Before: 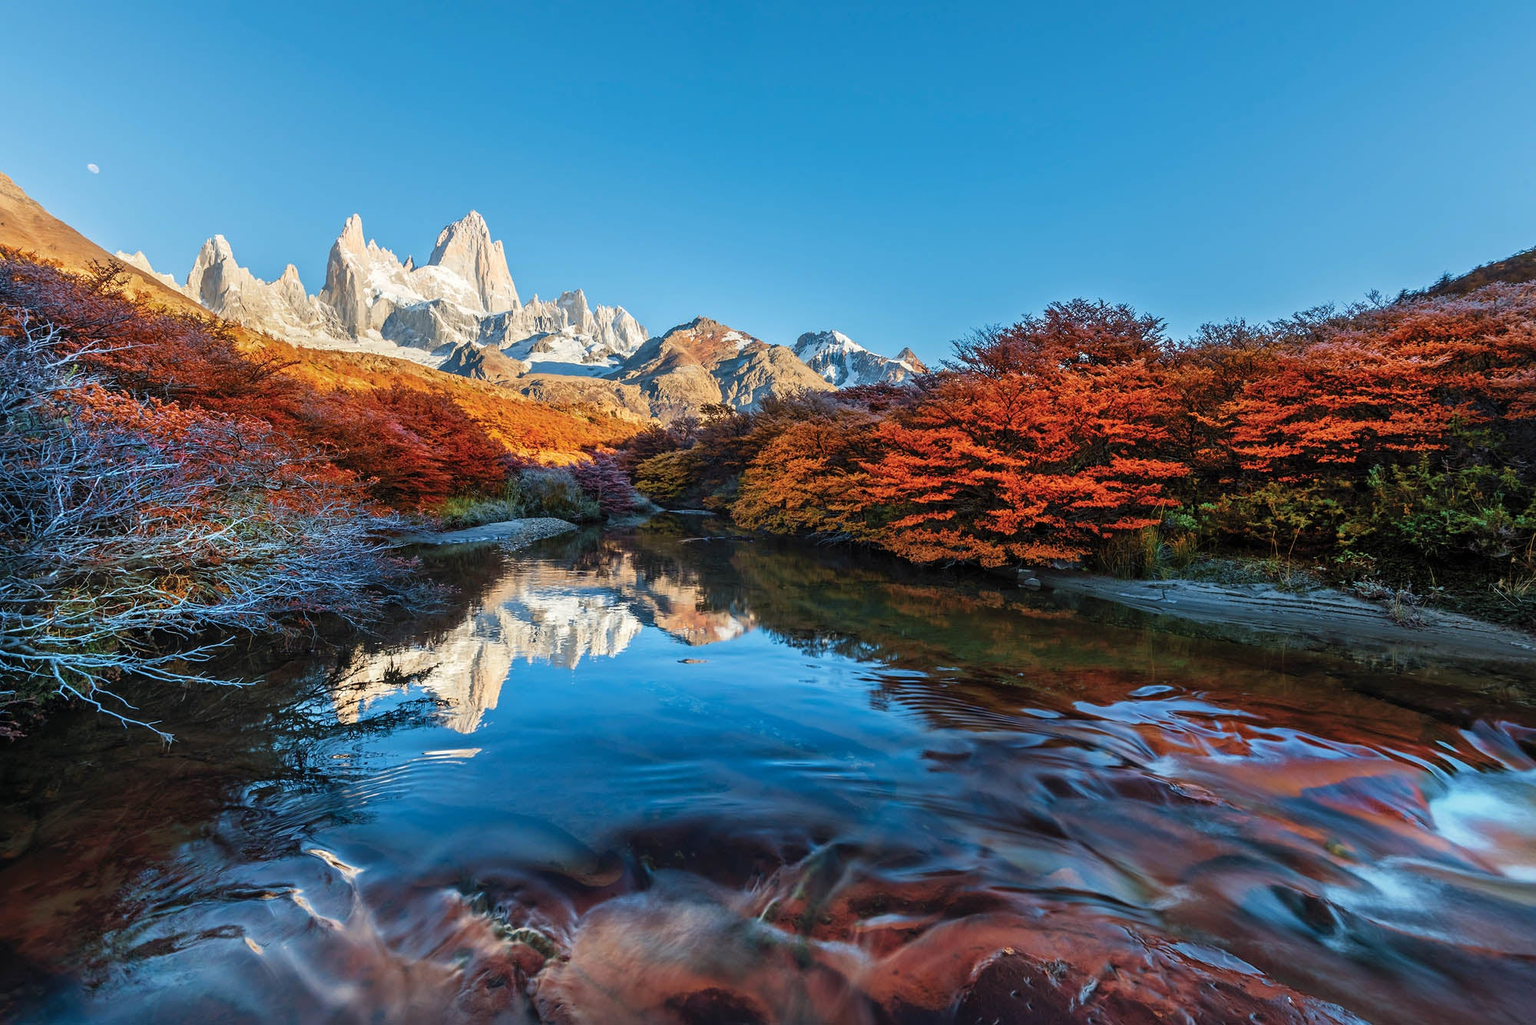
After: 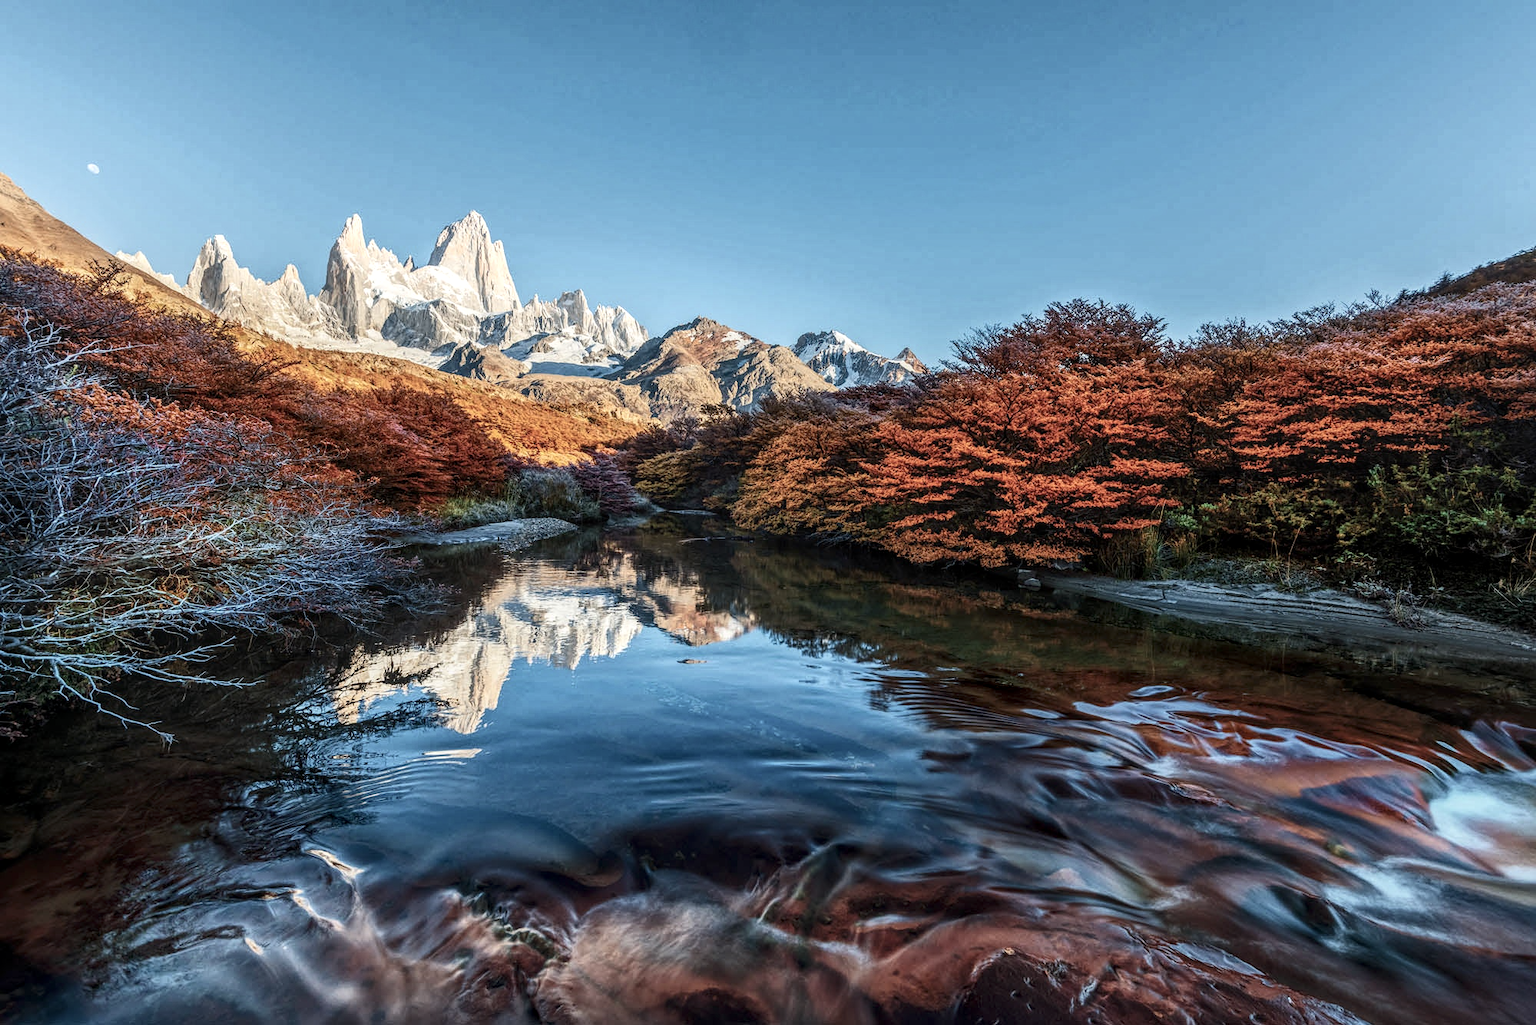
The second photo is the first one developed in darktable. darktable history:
contrast brightness saturation: contrast 0.25, saturation -0.31
local contrast: highlights 74%, shadows 55%, detail 176%, midtone range 0.207
